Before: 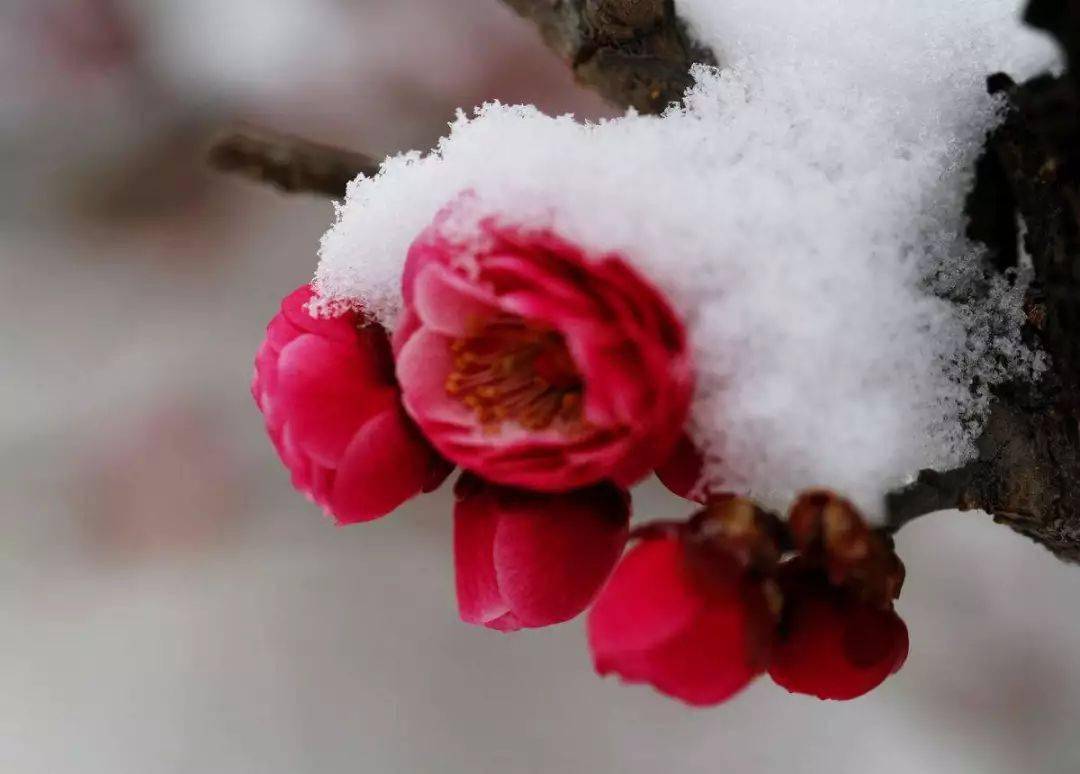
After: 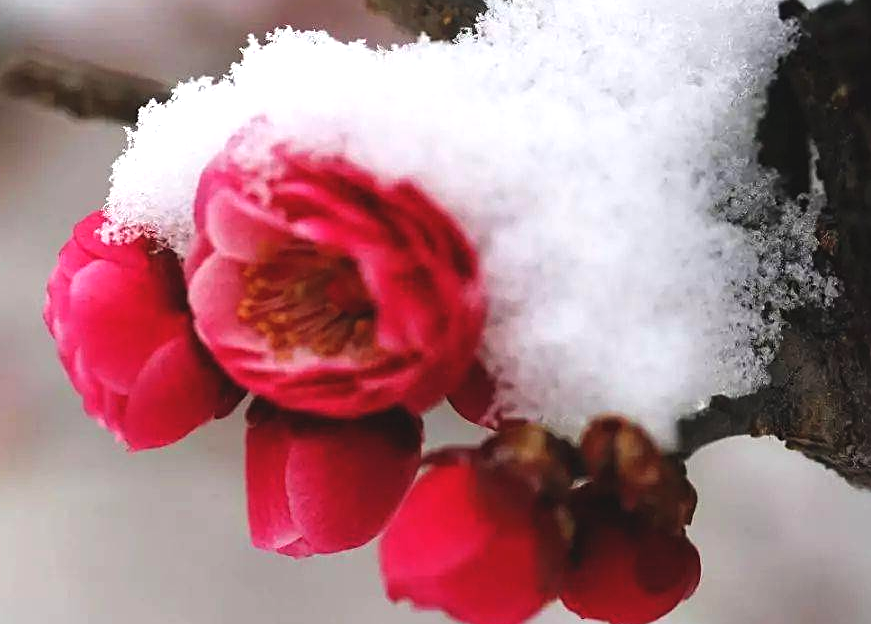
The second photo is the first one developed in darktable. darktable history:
sharpen: on, module defaults
exposure: black level correction -0.005, exposure 0.625 EV, compensate exposure bias true, compensate highlight preservation false
crop: left 19.29%, top 9.687%, right 0%, bottom 9.597%
